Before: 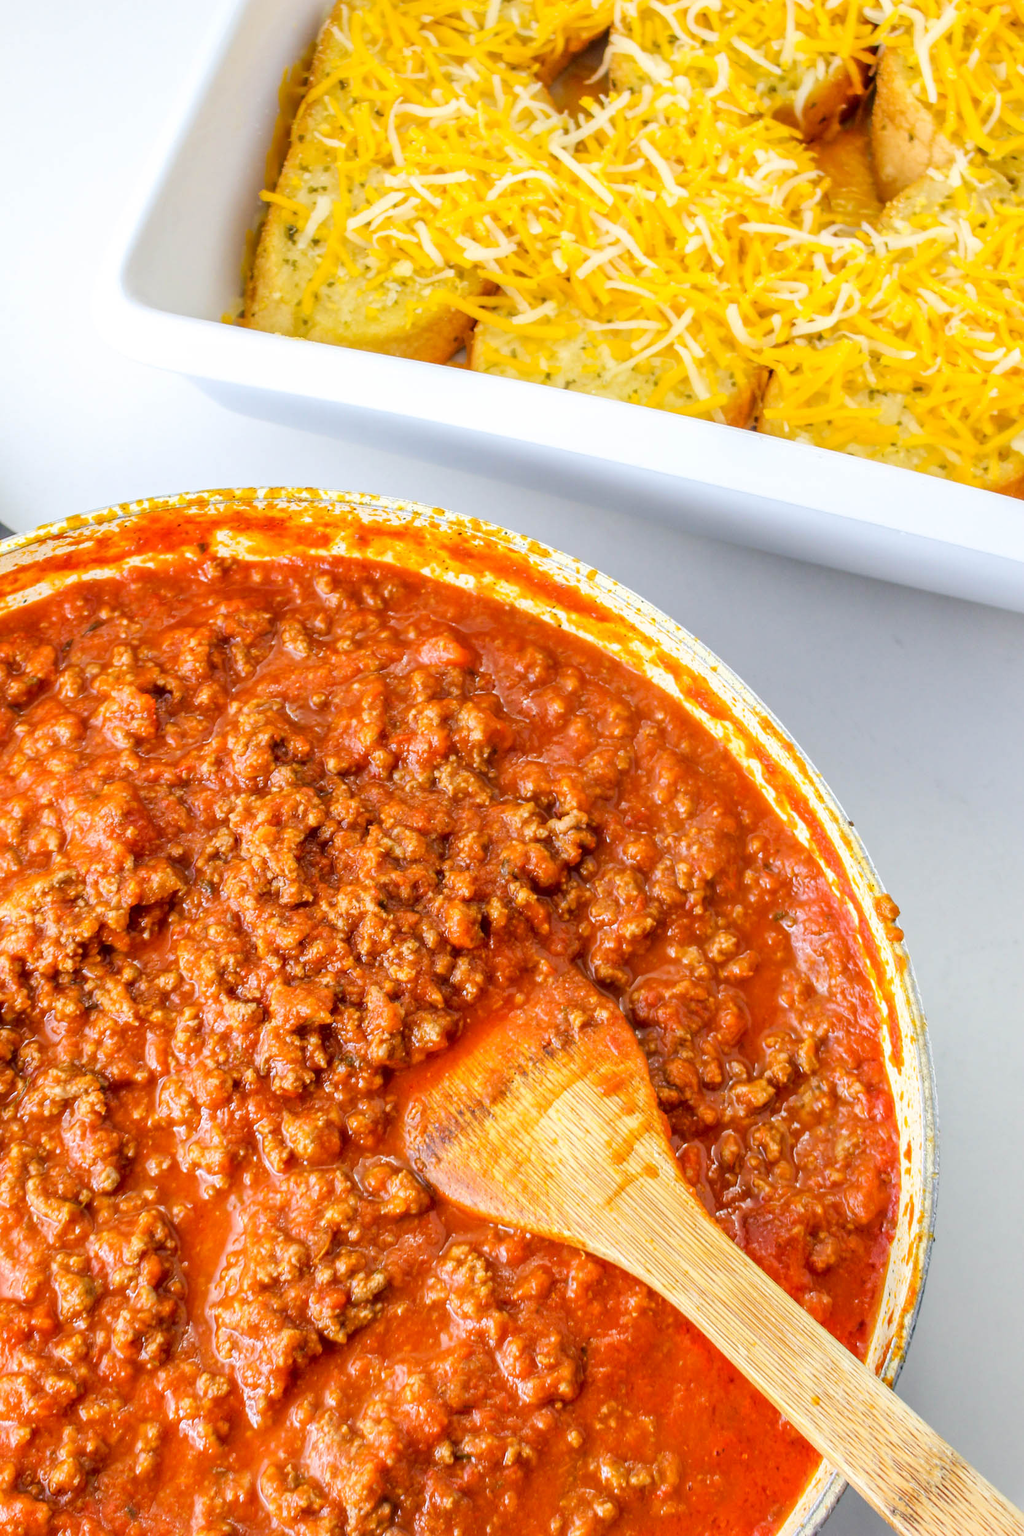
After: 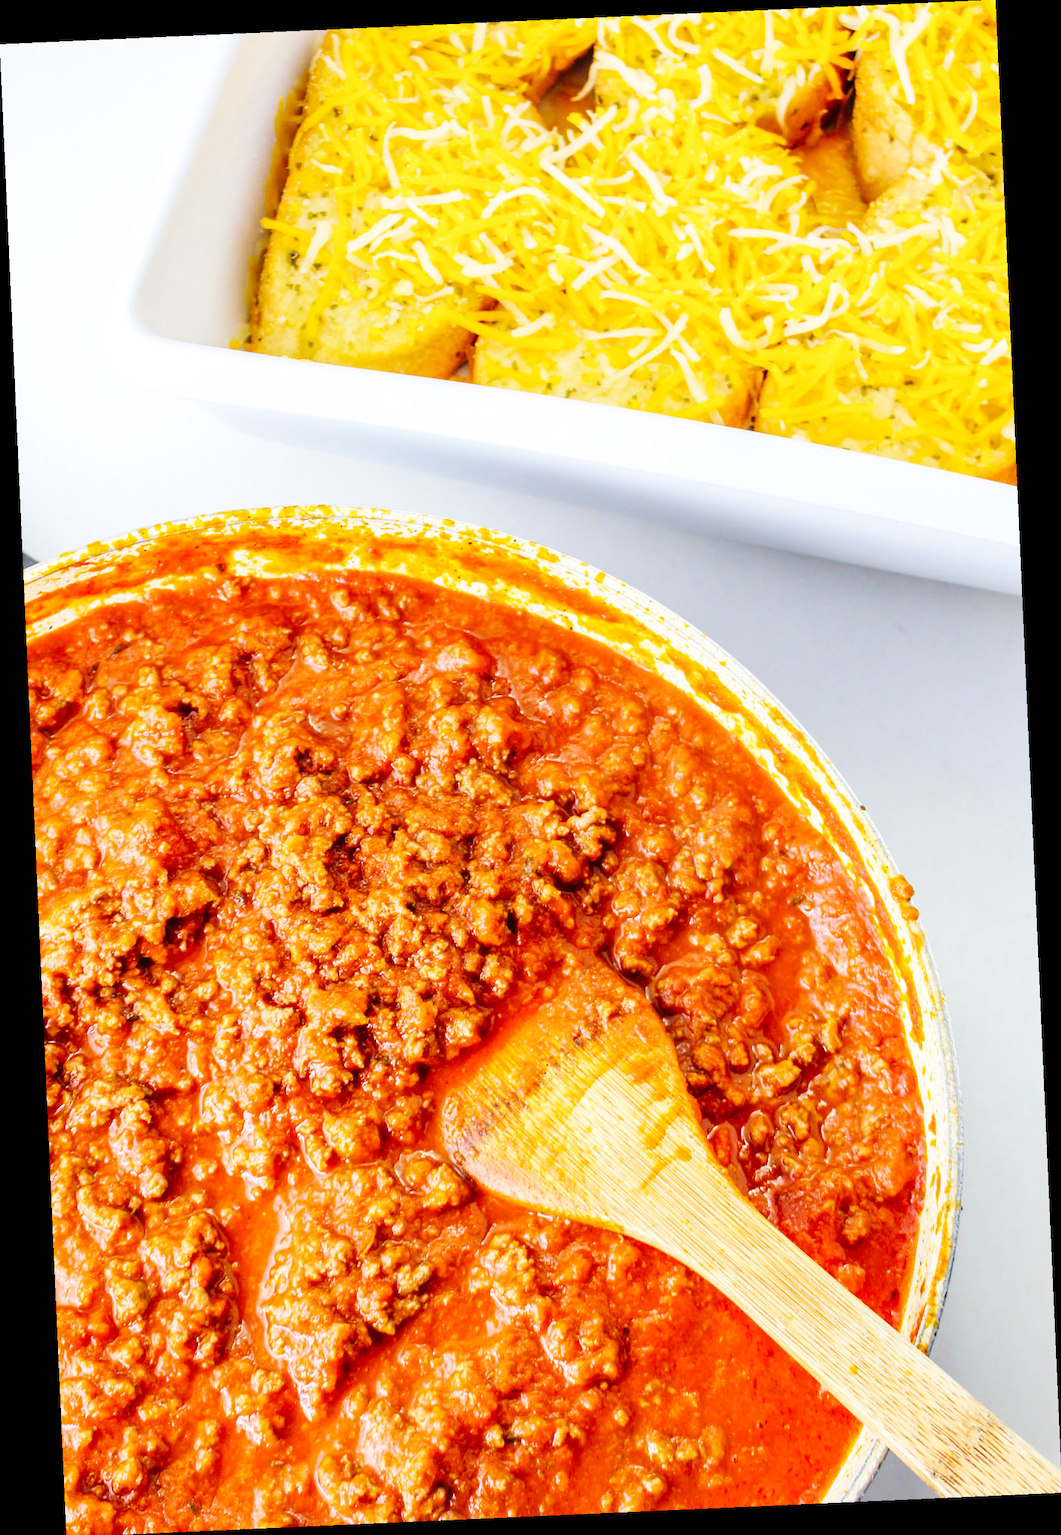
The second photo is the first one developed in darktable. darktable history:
velvia: on, module defaults
contrast brightness saturation: saturation -0.05
rotate and perspective: rotation -2.56°, automatic cropping off
base curve: curves: ch0 [(0, 0) (0.036, 0.025) (0.121, 0.166) (0.206, 0.329) (0.605, 0.79) (1, 1)], preserve colors none
